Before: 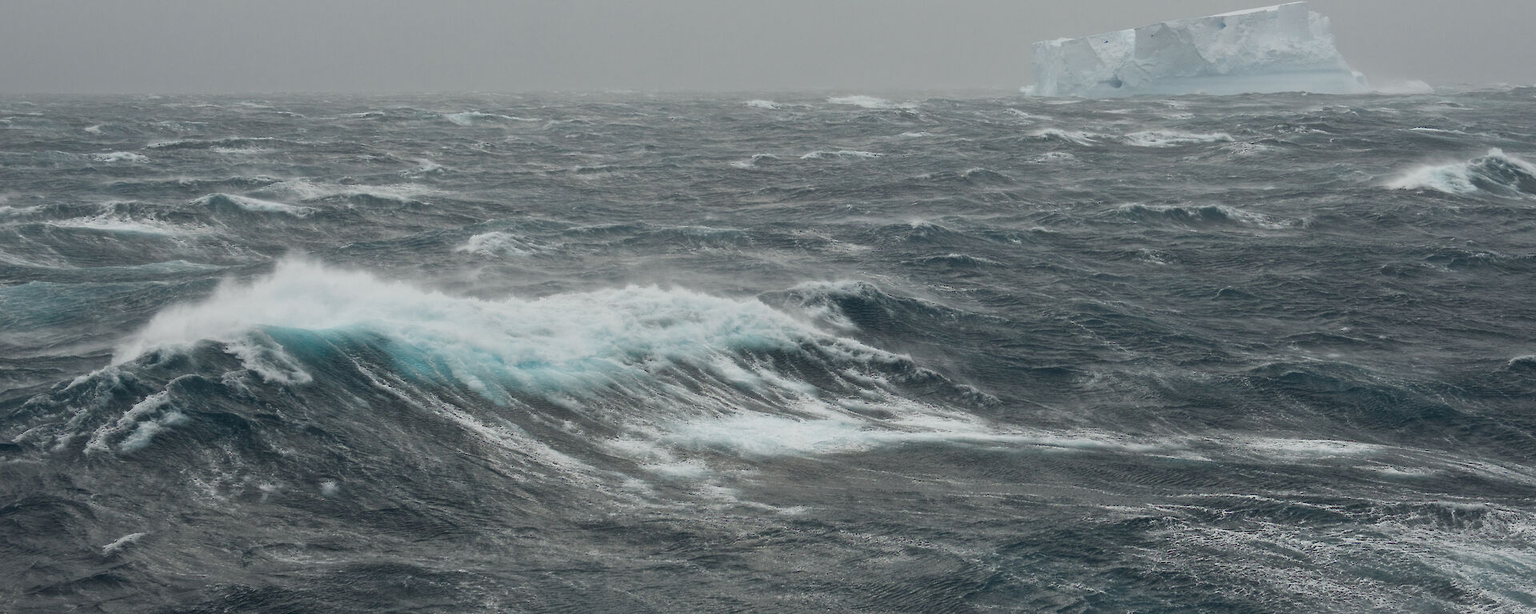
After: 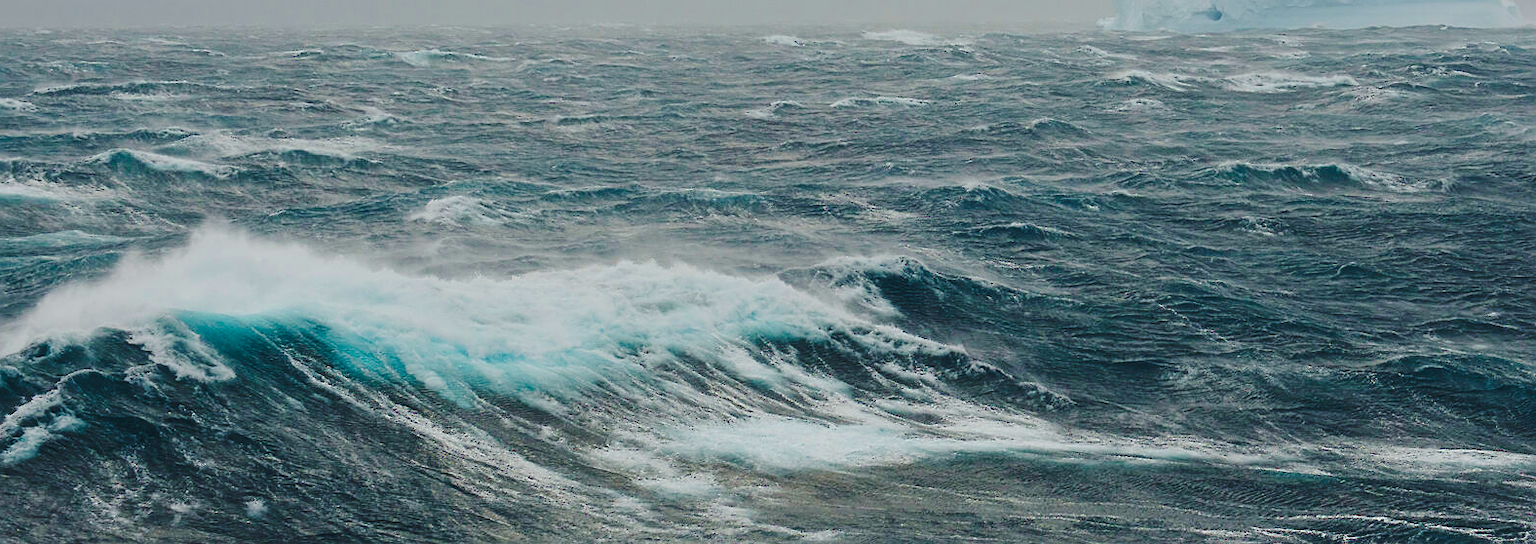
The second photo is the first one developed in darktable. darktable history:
crop: left 7.783%, top 11.649%, right 10.108%, bottom 15.467%
tone curve: curves: ch0 [(0, 0.032) (0.094, 0.08) (0.265, 0.208) (0.41, 0.417) (0.485, 0.524) (0.638, 0.673) (0.845, 0.828) (0.994, 0.964)]; ch1 [(0, 0) (0.161, 0.092) (0.37, 0.302) (0.437, 0.456) (0.469, 0.482) (0.498, 0.504) (0.576, 0.583) (0.644, 0.638) (0.725, 0.765) (1, 1)]; ch2 [(0, 0) (0.352, 0.403) (0.45, 0.469) (0.502, 0.504) (0.54, 0.521) (0.589, 0.576) (1, 1)], preserve colors none
velvia: strength 73.51%
sharpen: on, module defaults
